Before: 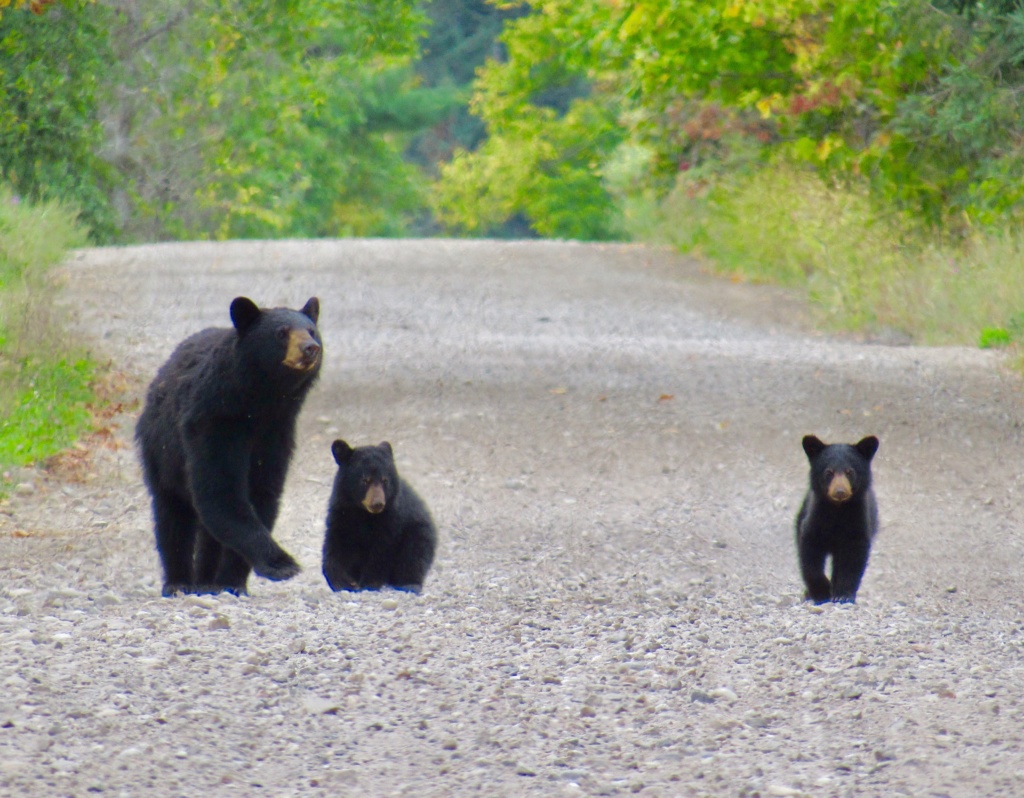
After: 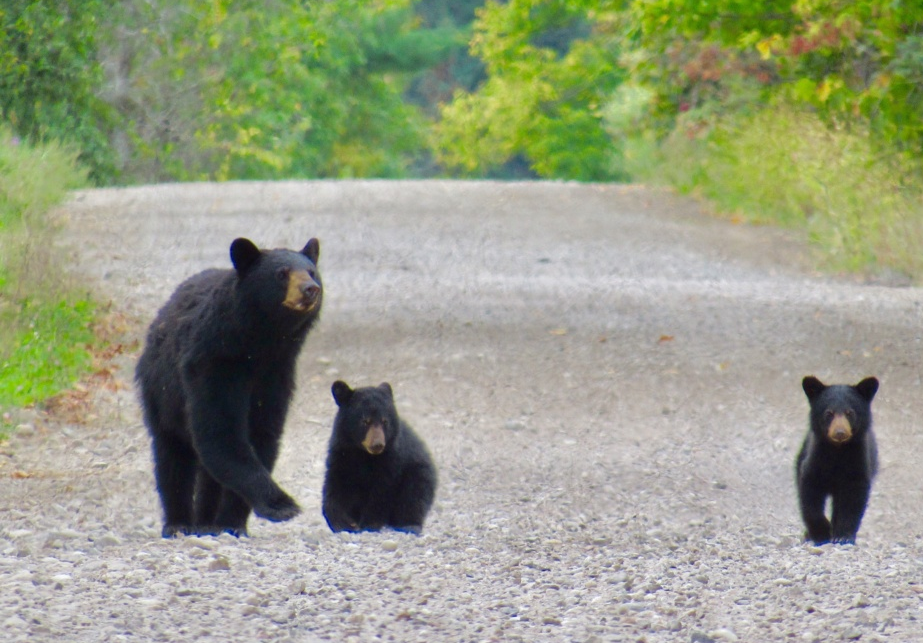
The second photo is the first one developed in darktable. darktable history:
crop: top 7.437%, right 9.785%, bottom 11.917%
